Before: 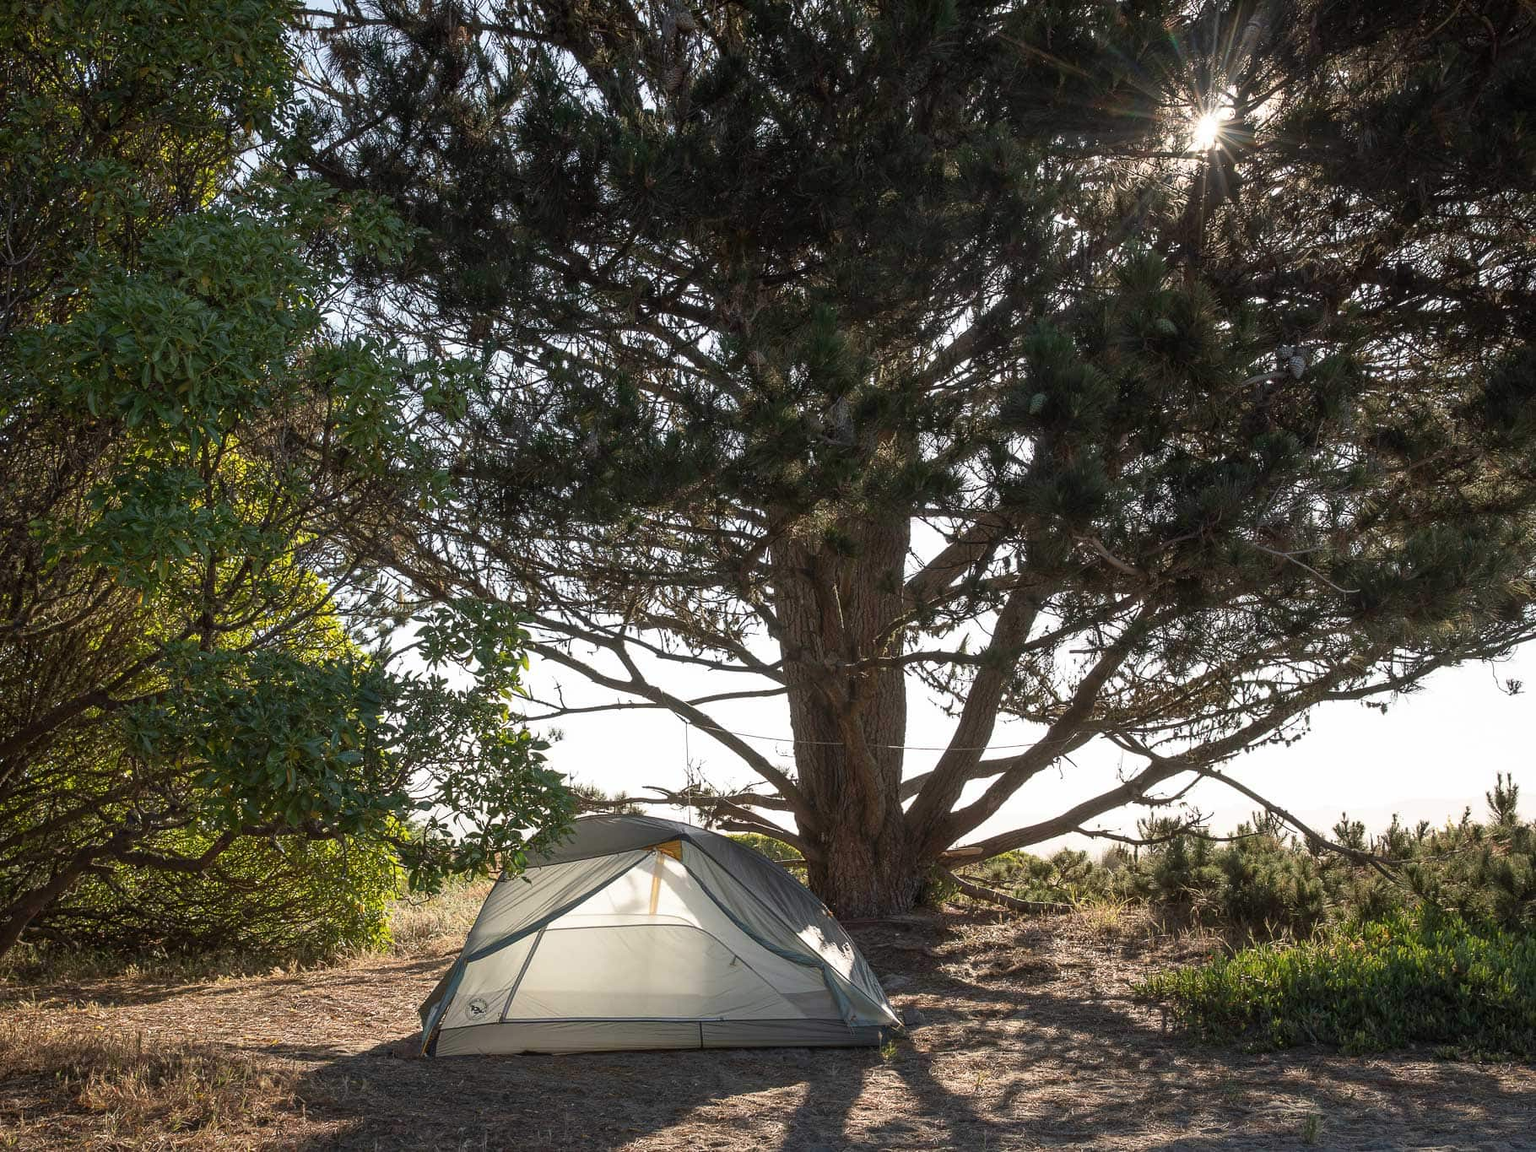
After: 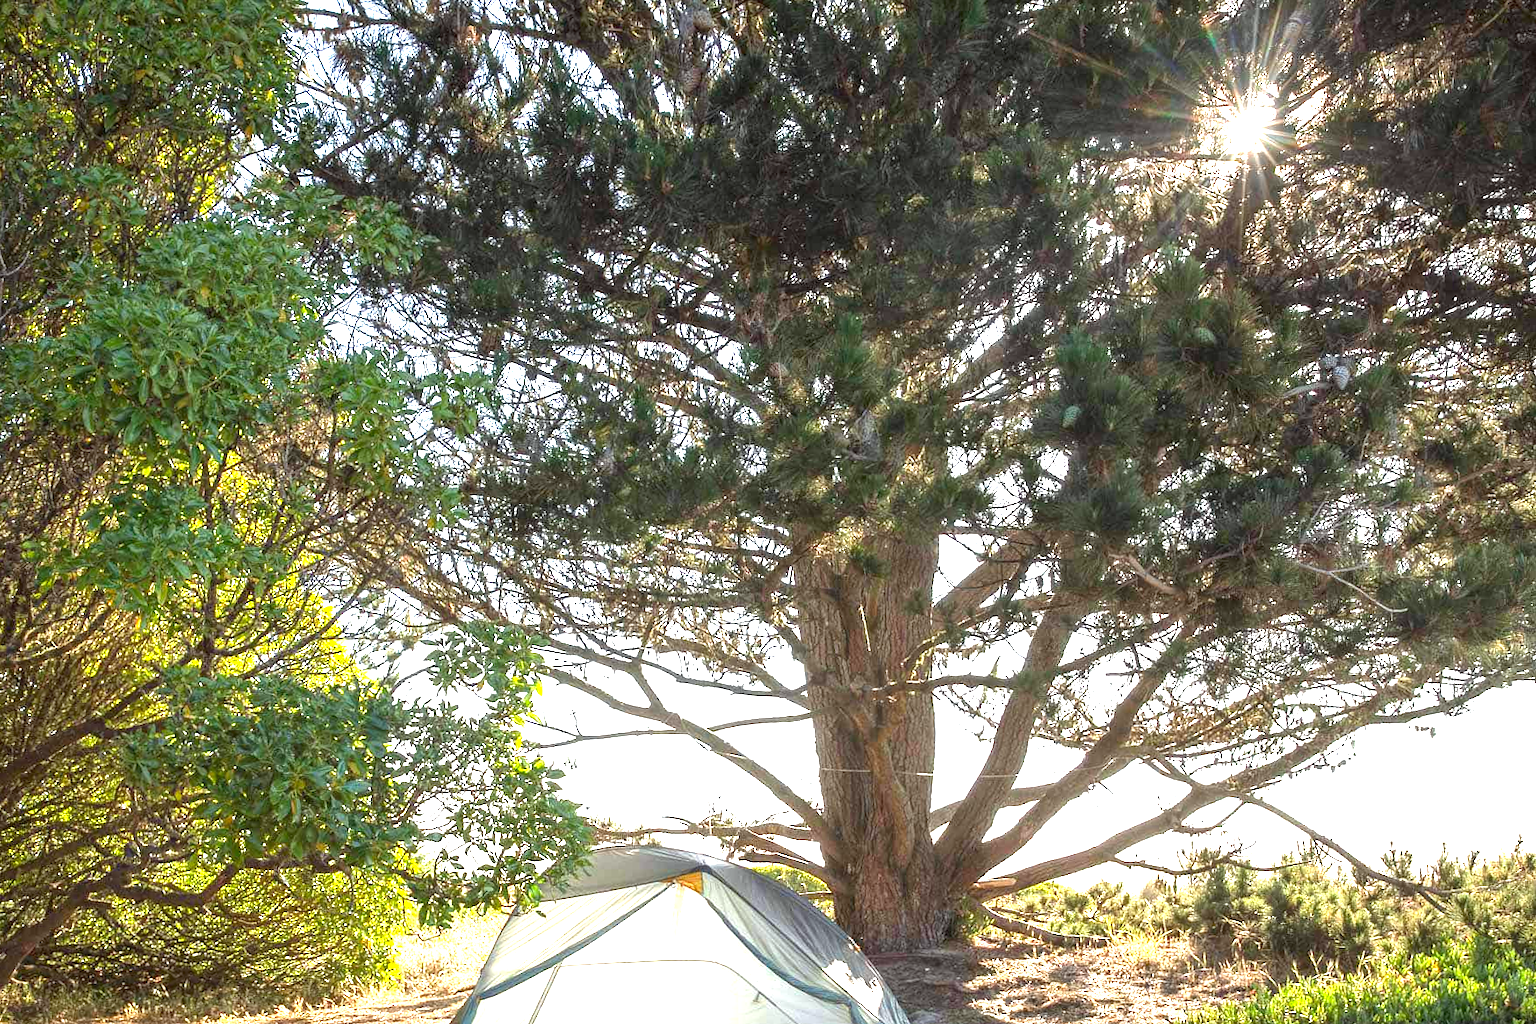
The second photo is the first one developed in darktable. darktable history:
crop and rotate: angle 0.2°, left 0.275%, right 3.127%, bottom 14.18%
exposure: exposure 2.04 EV, compensate highlight preservation false
color zones: curves: ch0 [(0, 0.613) (0.01, 0.613) (0.245, 0.448) (0.498, 0.529) (0.642, 0.665) (0.879, 0.777) (0.99, 0.613)]; ch1 [(0, 0) (0.143, 0) (0.286, 0) (0.429, 0) (0.571, 0) (0.714, 0) (0.857, 0)], mix -121.96%
white balance: red 0.978, blue 0.999
